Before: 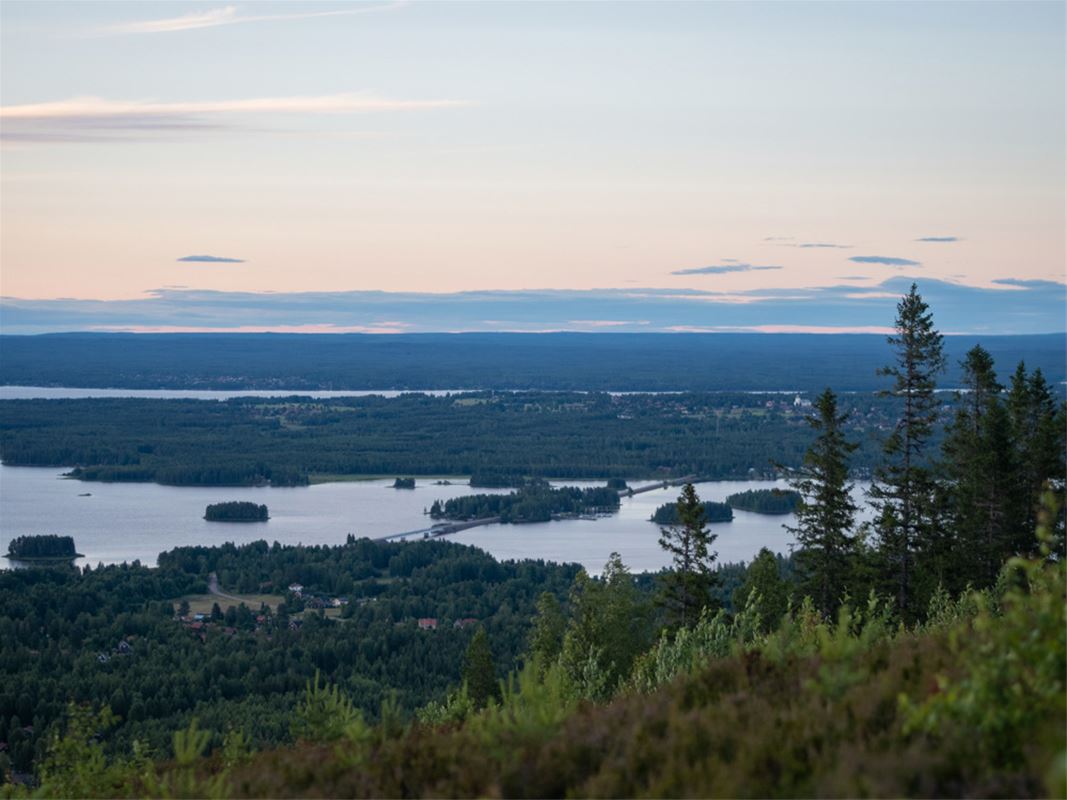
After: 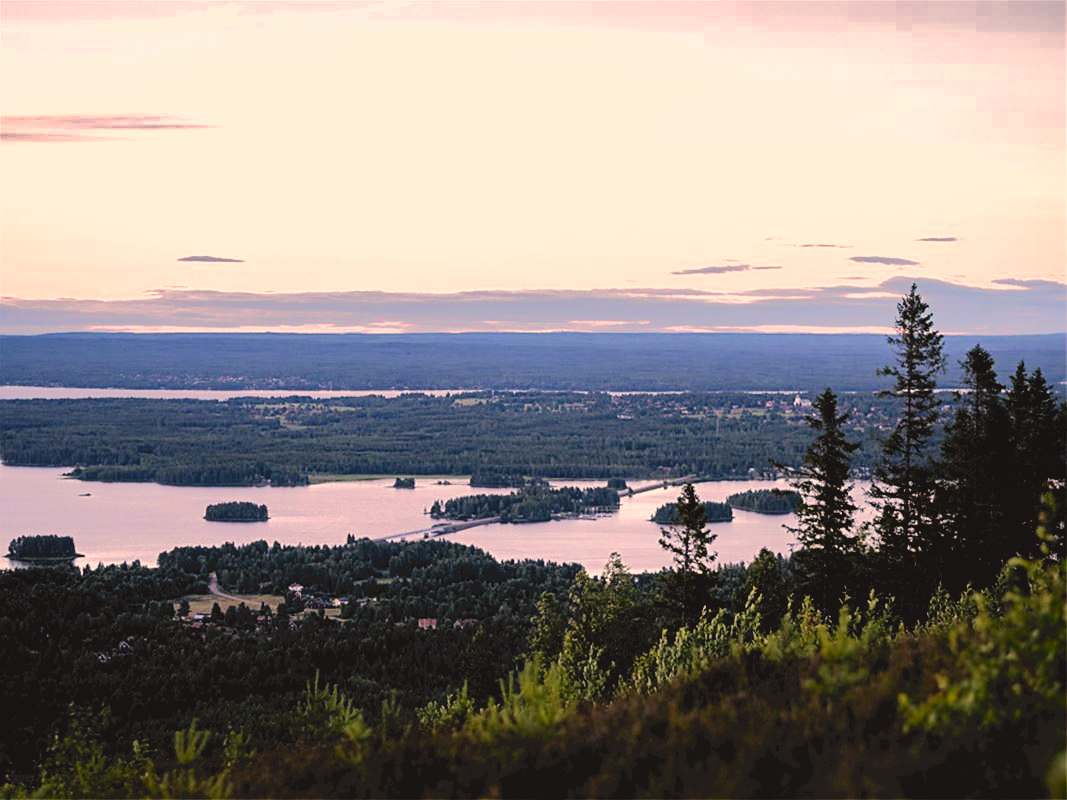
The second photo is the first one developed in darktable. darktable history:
tone curve: curves: ch0 [(0, 0) (0.003, 0.098) (0.011, 0.099) (0.025, 0.103) (0.044, 0.114) (0.069, 0.13) (0.1, 0.142) (0.136, 0.161) (0.177, 0.189) (0.224, 0.224) (0.277, 0.266) (0.335, 0.32) (0.399, 0.38) (0.468, 0.45) (0.543, 0.522) (0.623, 0.598) (0.709, 0.669) (0.801, 0.731) (0.898, 0.786) (1, 1)], color space Lab, independent channels, preserve colors none
color balance rgb: perceptual saturation grading › global saturation 10.211%
filmic rgb: black relative exposure -3.9 EV, white relative exposure 3.14 EV, hardness 2.87, iterations of high-quality reconstruction 0
shadows and highlights: radius 174.08, shadows 26.35, white point adjustment 3.23, highlights -68.02, soften with gaussian
color correction: highlights a* 20.69, highlights b* 19.8
tone equalizer: -8 EV -1.1 EV, -7 EV -1.04 EV, -6 EV -0.864 EV, -5 EV -0.561 EV, -3 EV 0.597 EV, -2 EV 0.89 EV, -1 EV 1.01 EV, +0 EV 1.08 EV
sharpen: on, module defaults
